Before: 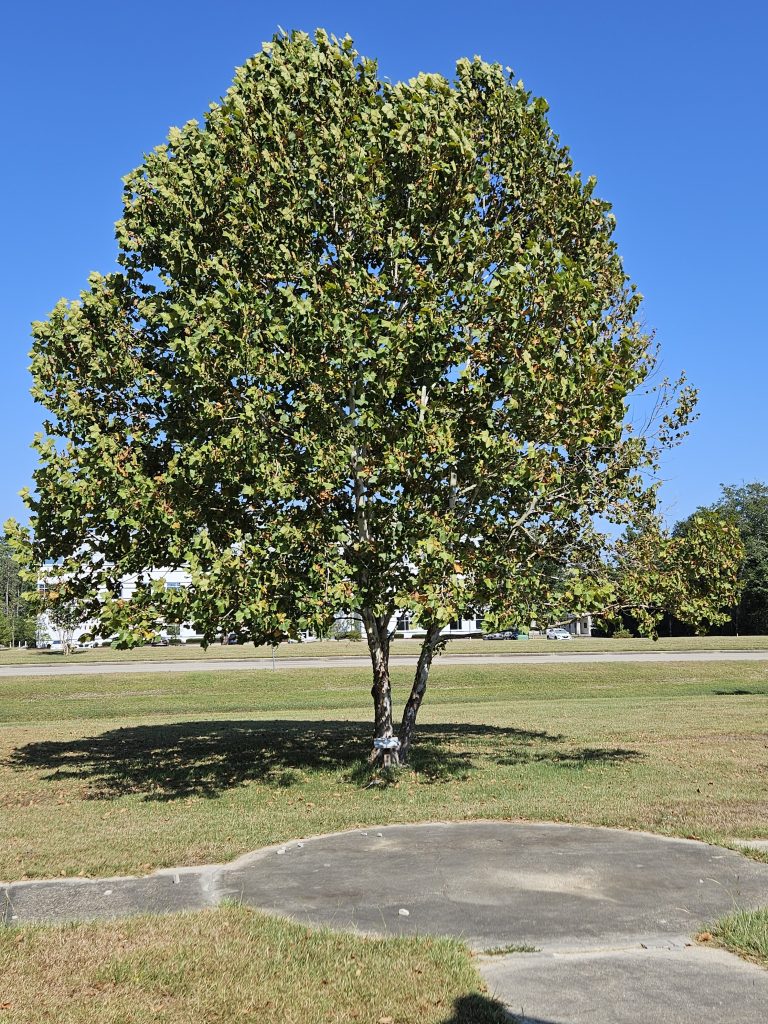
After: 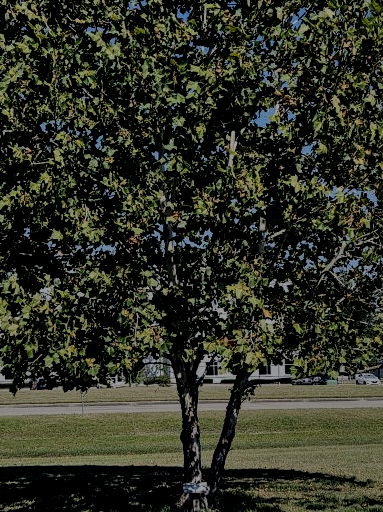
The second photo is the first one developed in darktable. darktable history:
color balance rgb: shadows lift › hue 87.51°, highlights gain › chroma 1.62%, highlights gain › hue 55.1°, global offset › chroma 0.06%, global offset › hue 253.66°, linear chroma grading › global chroma 0.5%
white balance: red 0.982, blue 1.018
local contrast: on, module defaults
crop: left 25%, top 25%, right 25%, bottom 25%
shadows and highlights: shadows 37.27, highlights -28.18, soften with gaussian
exposure: exposure -1.468 EV, compensate highlight preservation false
filmic rgb: middle gray luminance 30%, black relative exposure -9 EV, white relative exposure 7 EV, threshold 6 EV, target black luminance 0%, hardness 2.94, latitude 2.04%, contrast 0.963, highlights saturation mix 5%, shadows ↔ highlights balance 12.16%, add noise in highlights 0, preserve chrominance no, color science v3 (2019), use custom middle-gray values true, iterations of high-quality reconstruction 0, contrast in highlights soft, enable highlight reconstruction true
